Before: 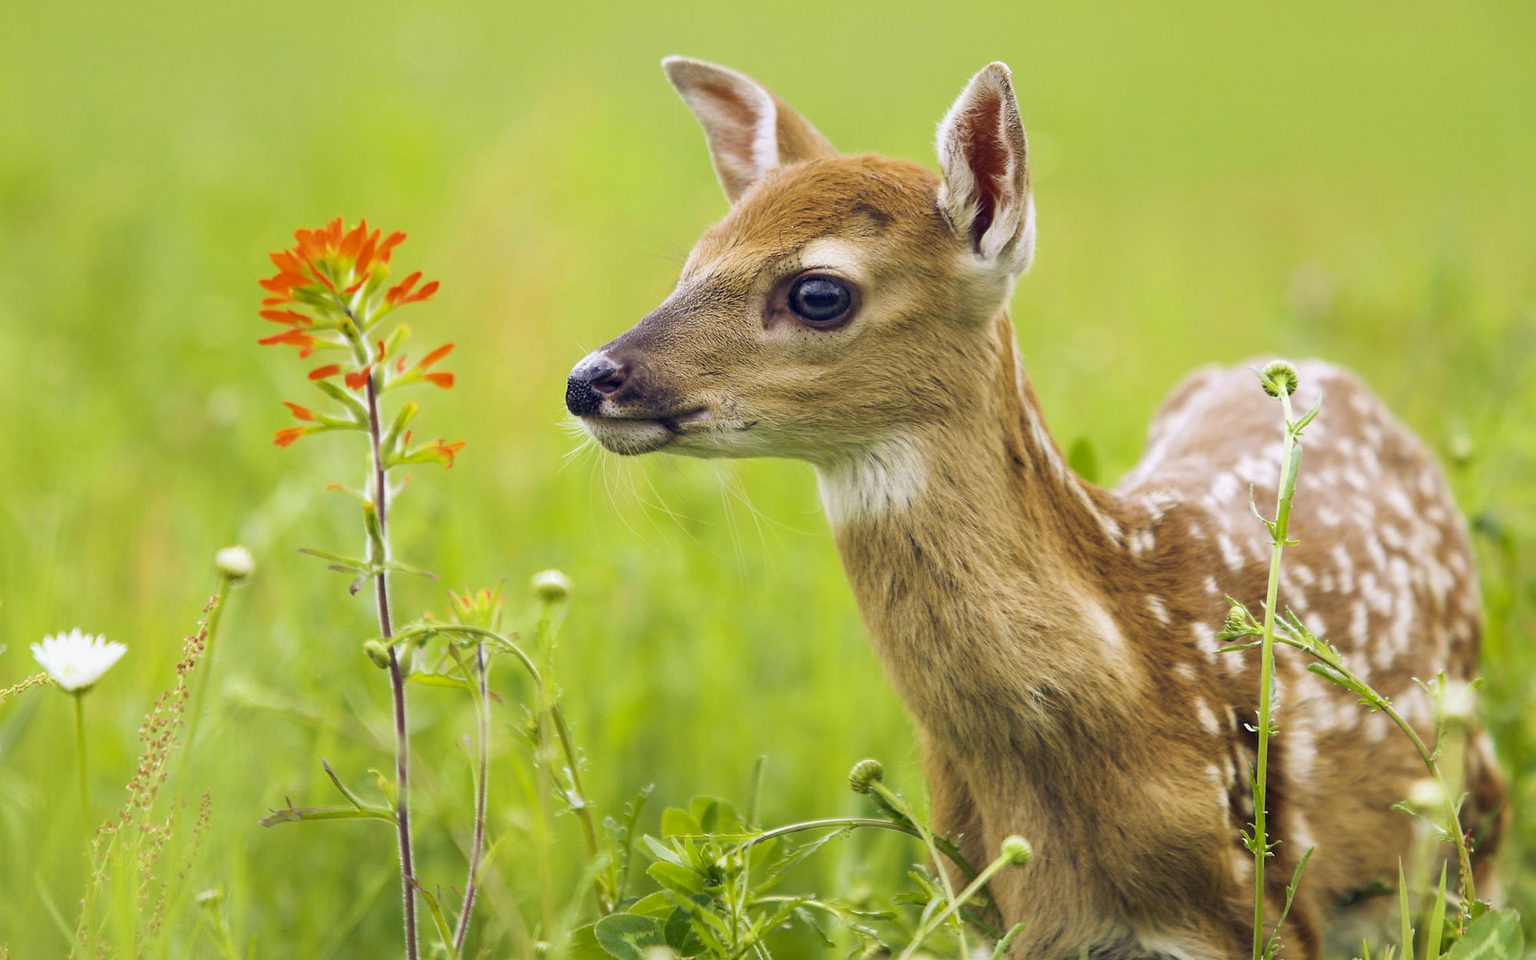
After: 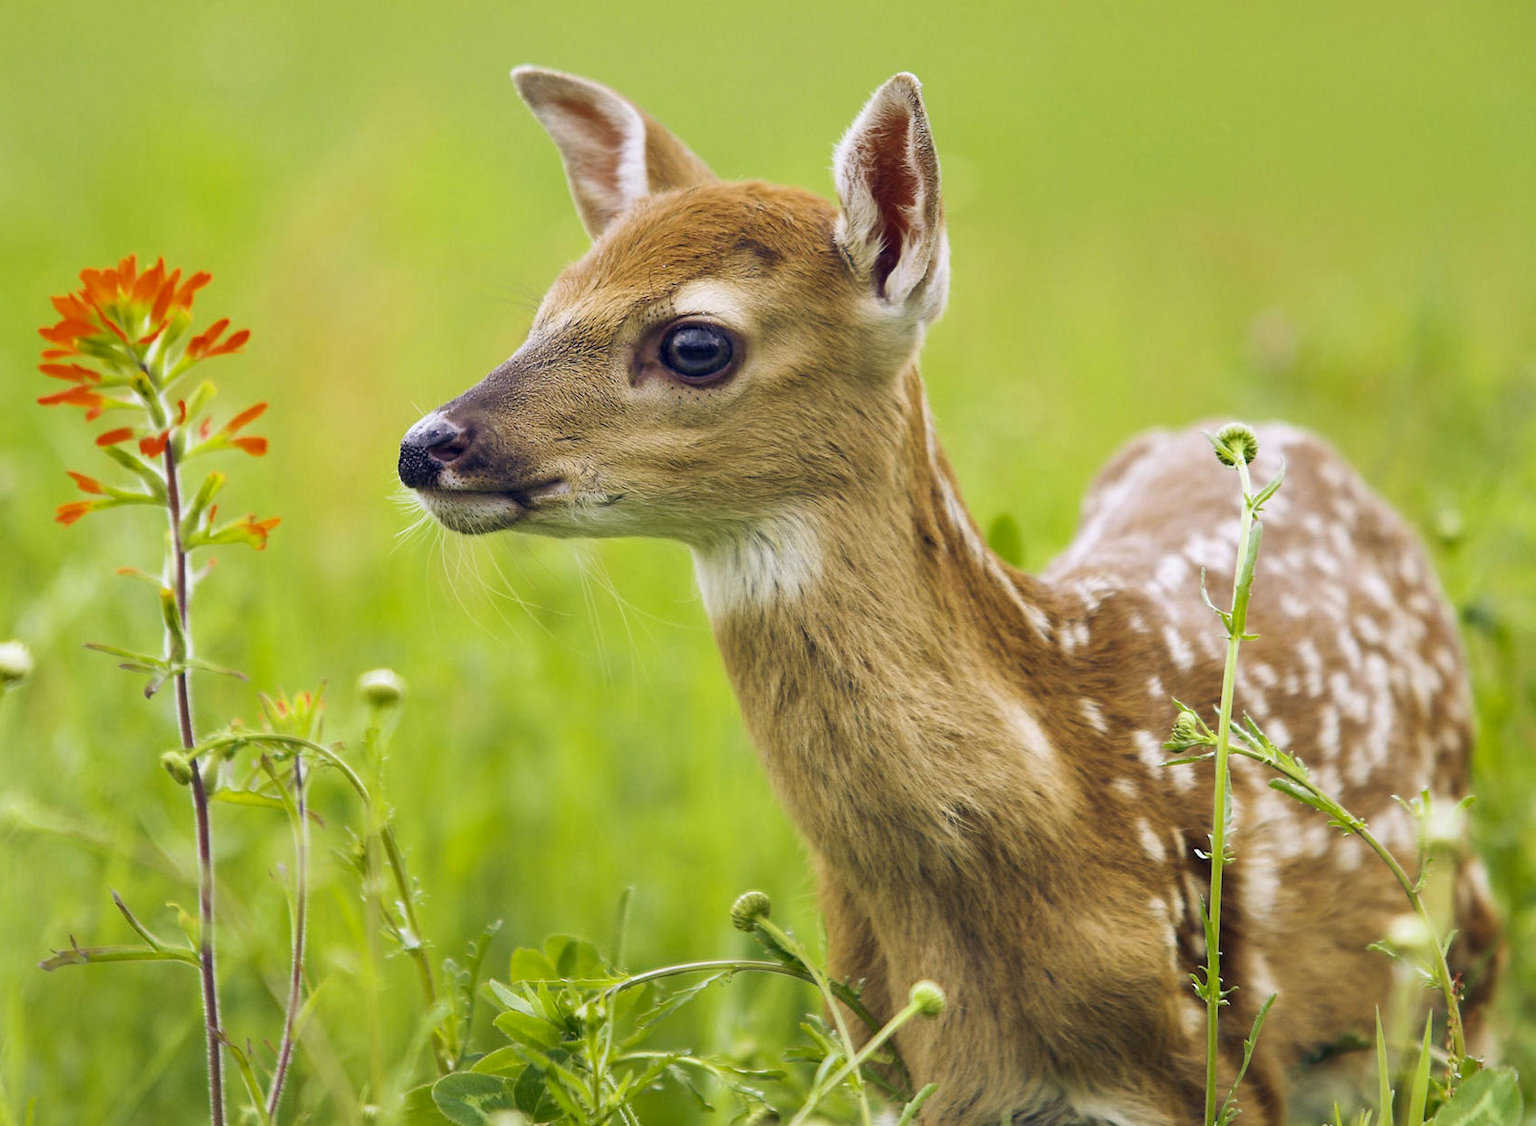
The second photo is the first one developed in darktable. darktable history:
shadows and highlights: shadows 35.08, highlights -34.75, soften with gaussian
crop and rotate: left 14.77%
